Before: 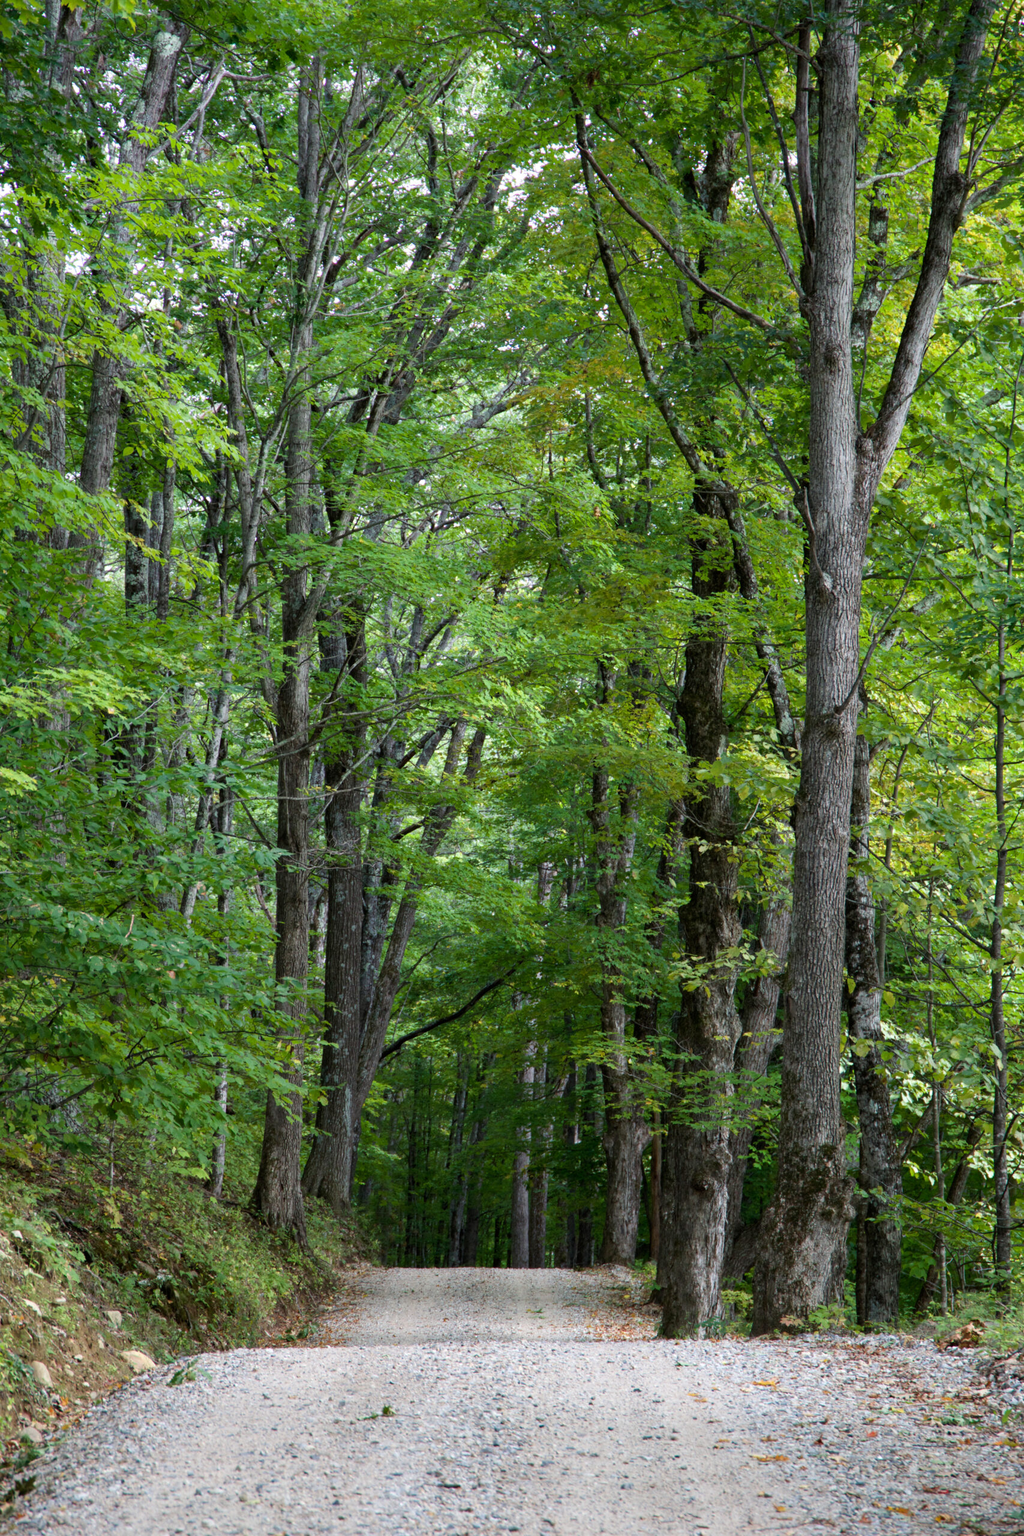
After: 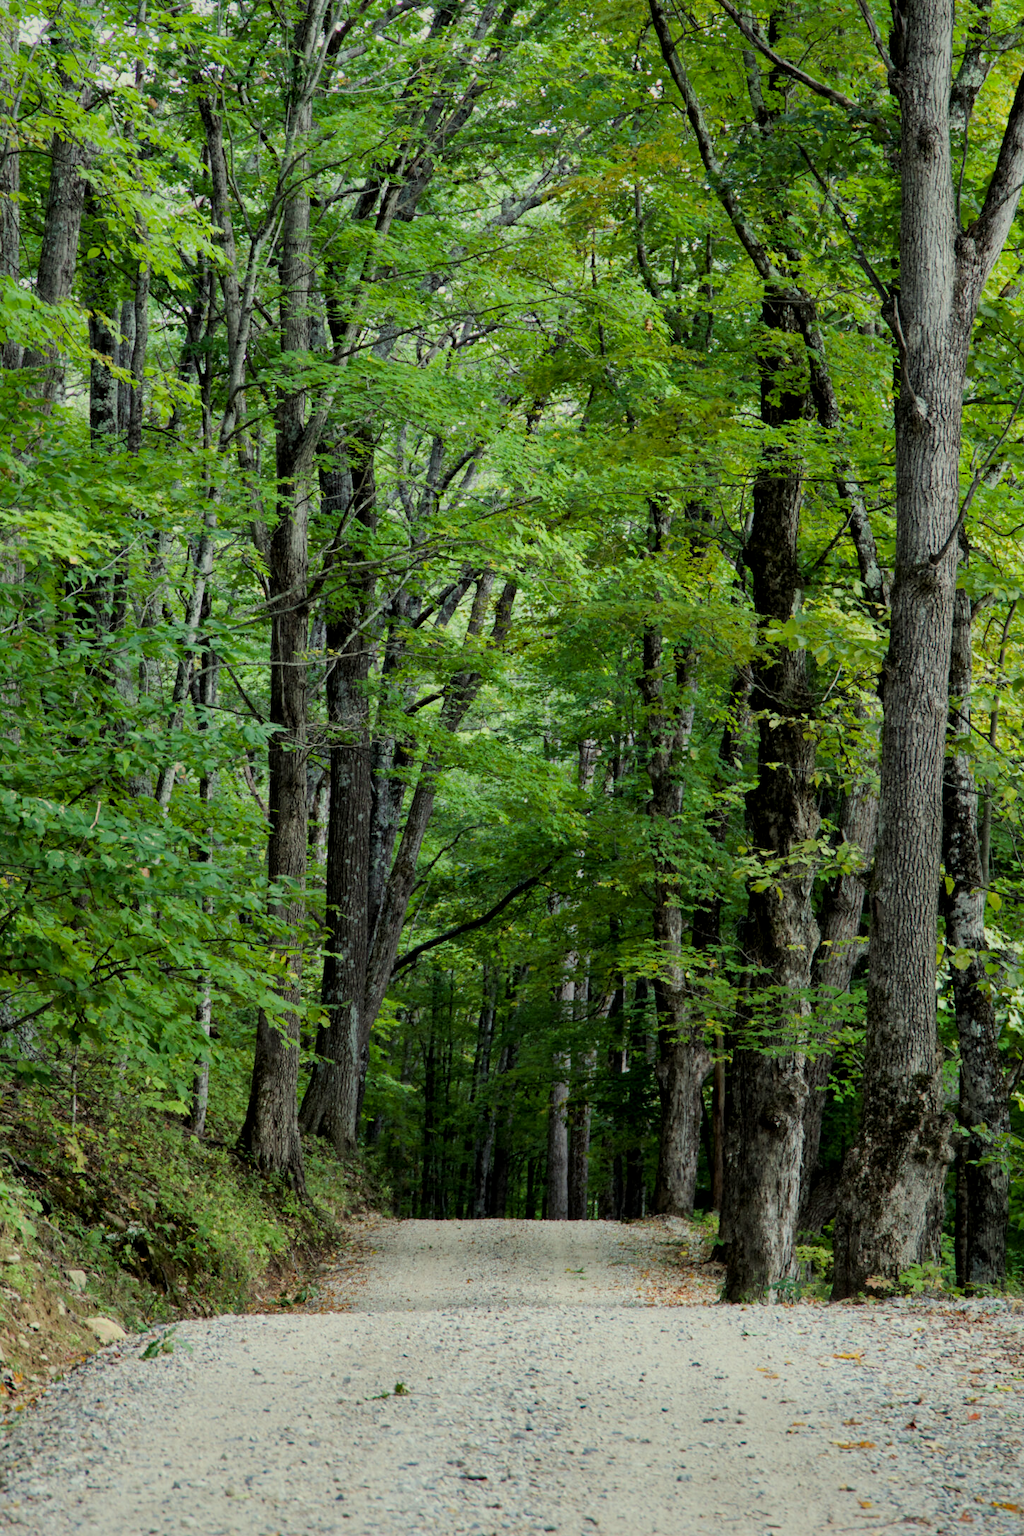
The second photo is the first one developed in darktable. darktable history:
crop and rotate: left 4.833%, top 15.487%, right 10.663%
local contrast: mode bilateral grid, contrast 20, coarseness 50, detail 120%, midtone range 0.2
filmic rgb: black relative exposure -7.65 EV, white relative exposure 4.56 EV, threshold 2.99 EV, hardness 3.61, enable highlight reconstruction true
color correction: highlights a* -5.75, highlights b* 11.3
